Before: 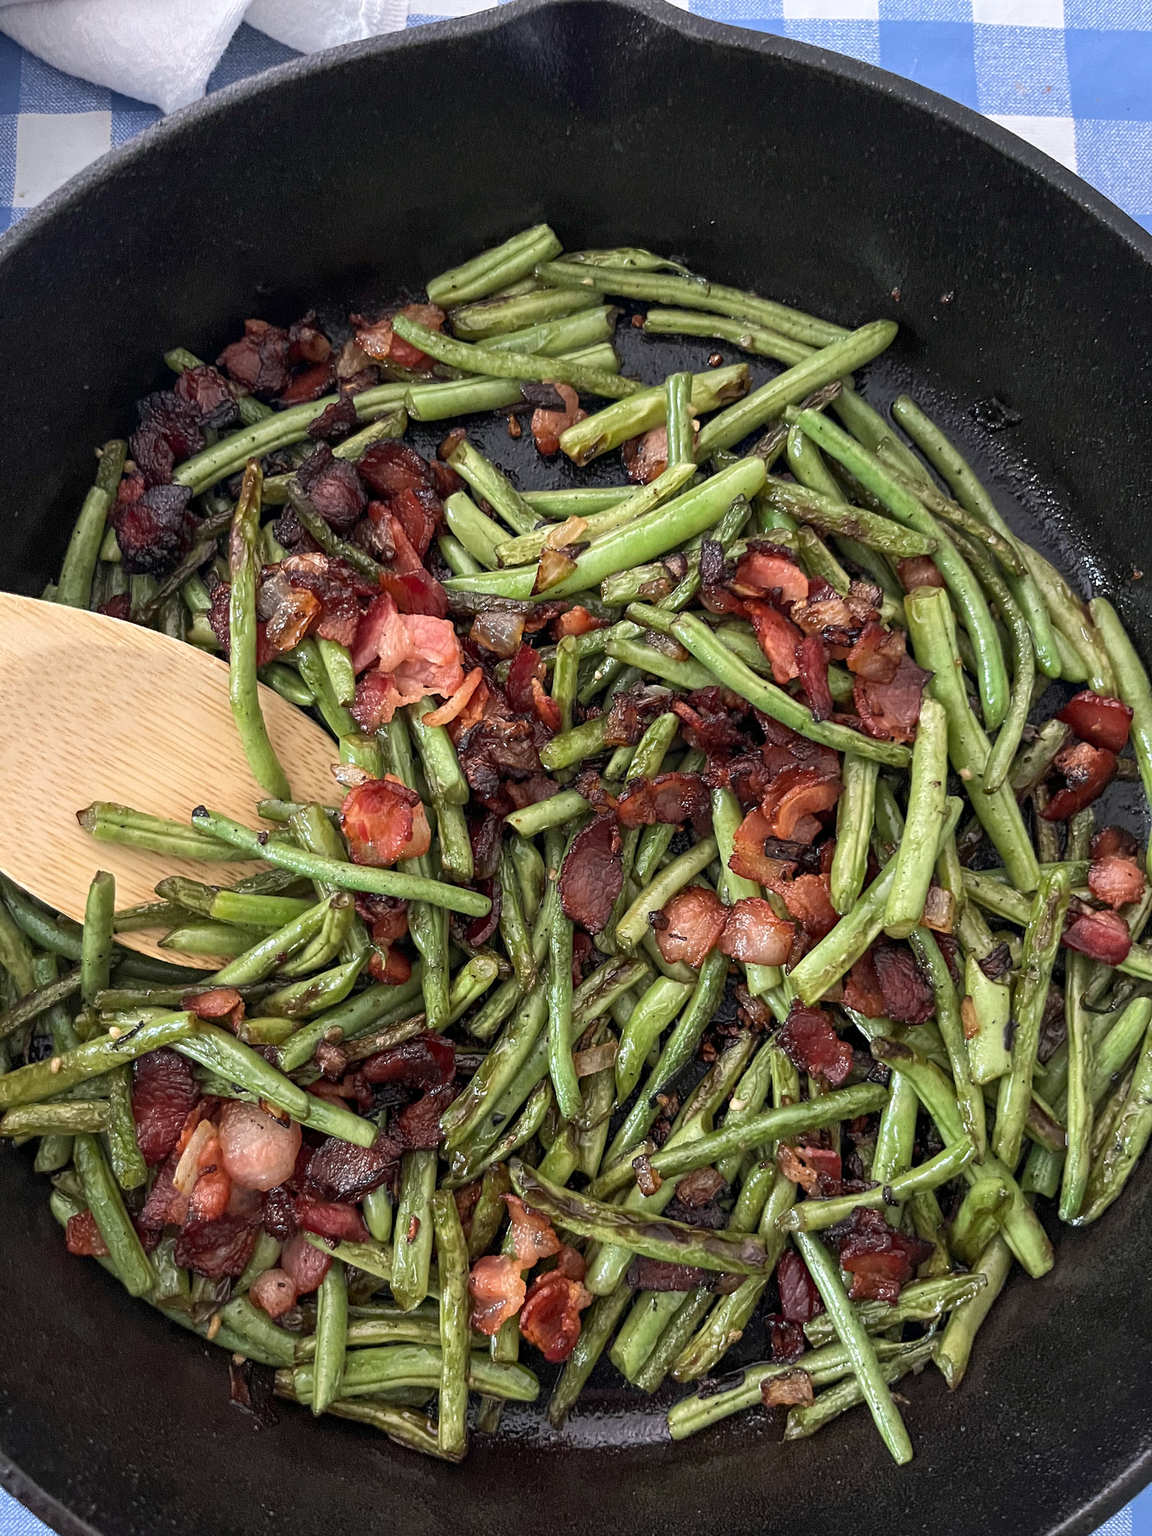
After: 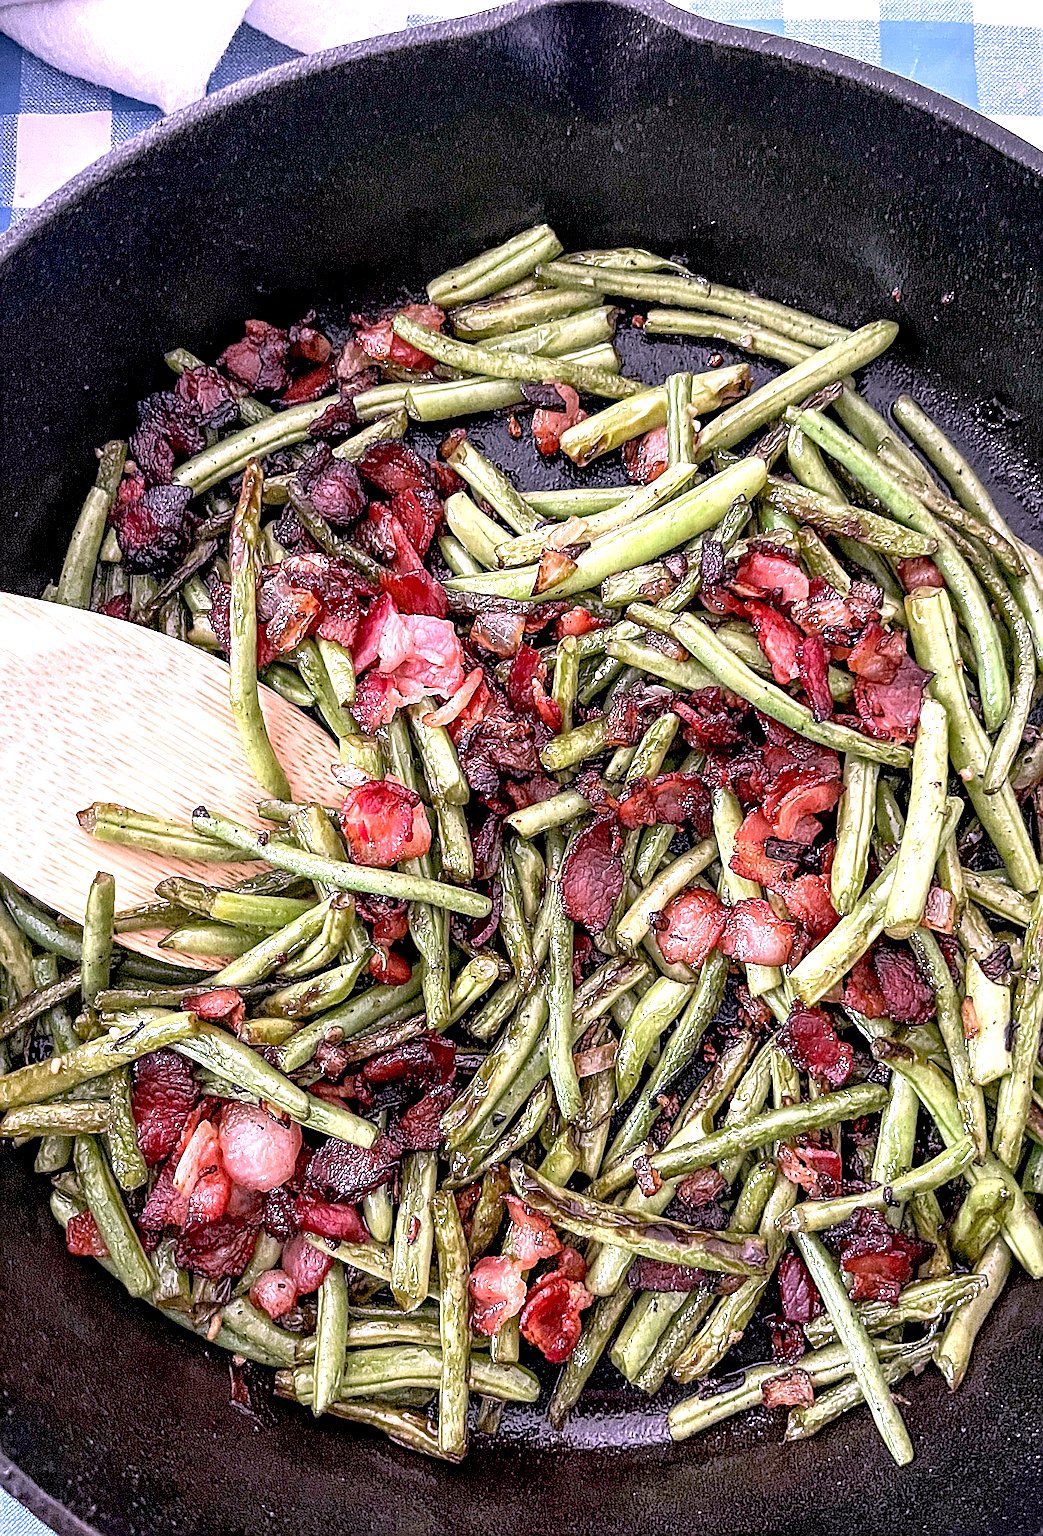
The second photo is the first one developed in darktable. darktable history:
crop: right 9.486%, bottom 0.045%
sharpen: radius 1.407, amount 1.246, threshold 0.761
local contrast: on, module defaults
color correction: highlights a* 16.09, highlights b* -20.12
exposure: black level correction 0.011, exposure 1.079 EV, compensate highlight preservation false
